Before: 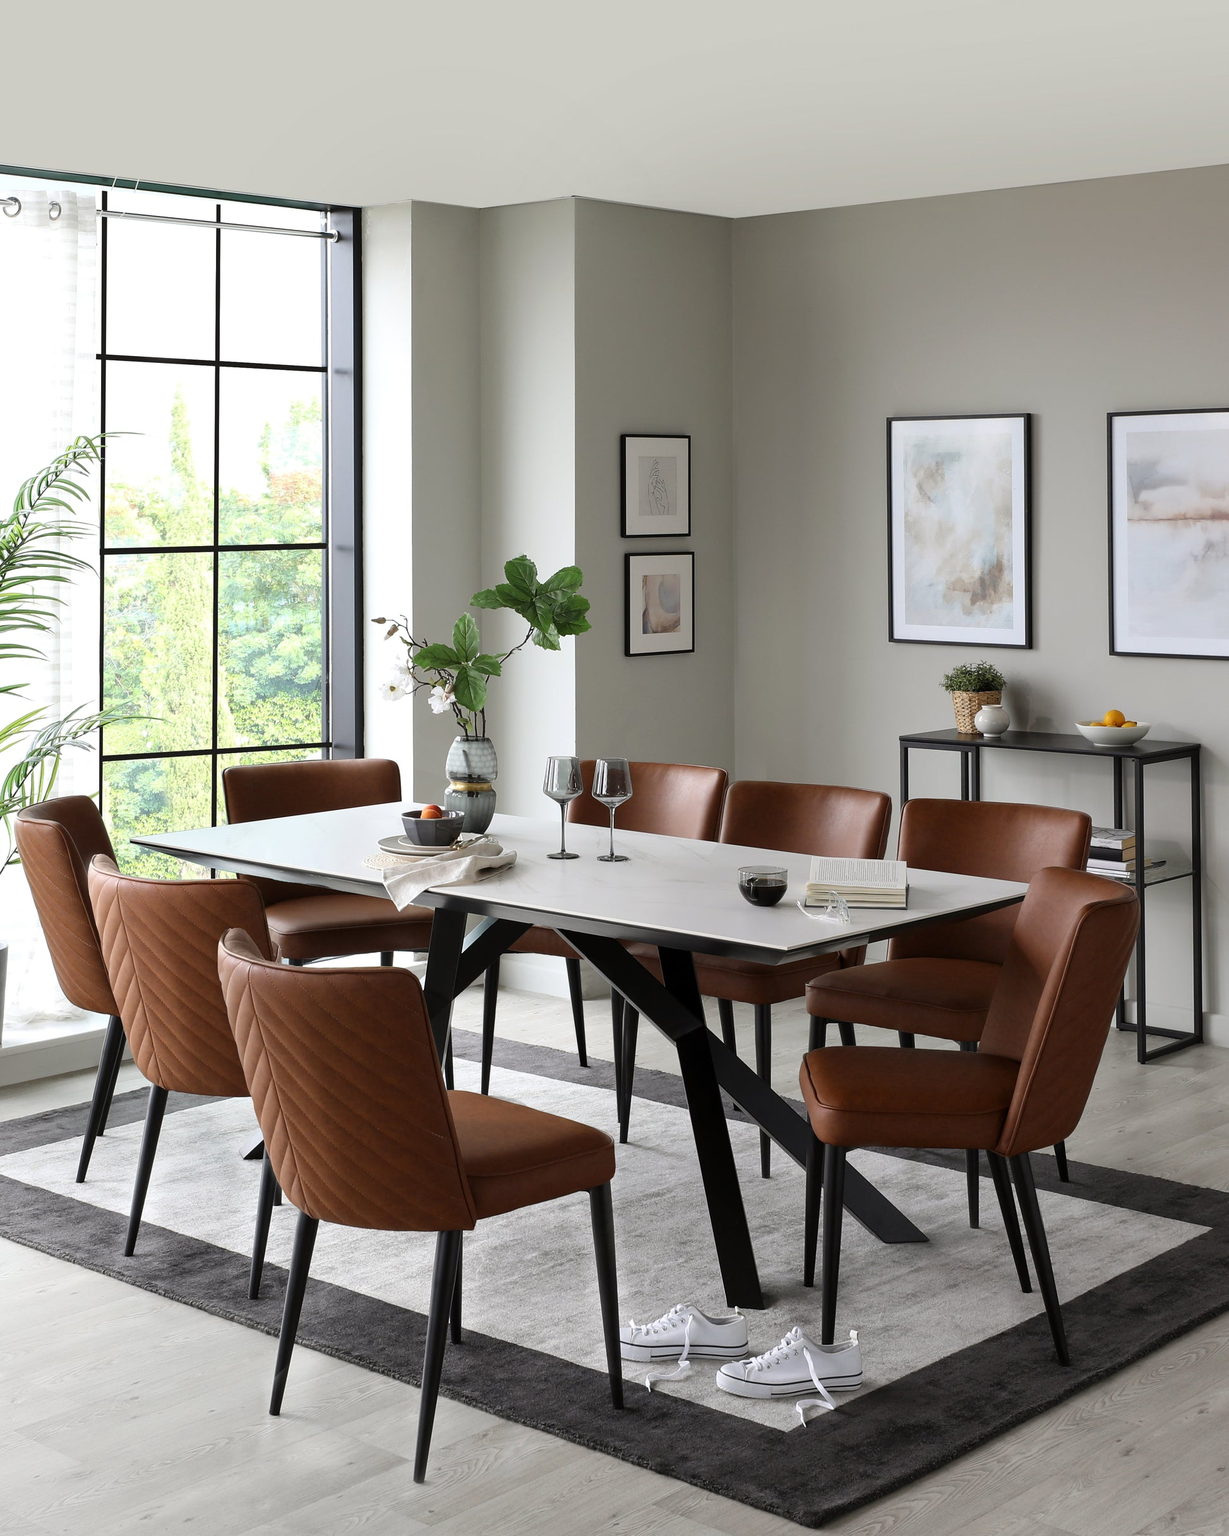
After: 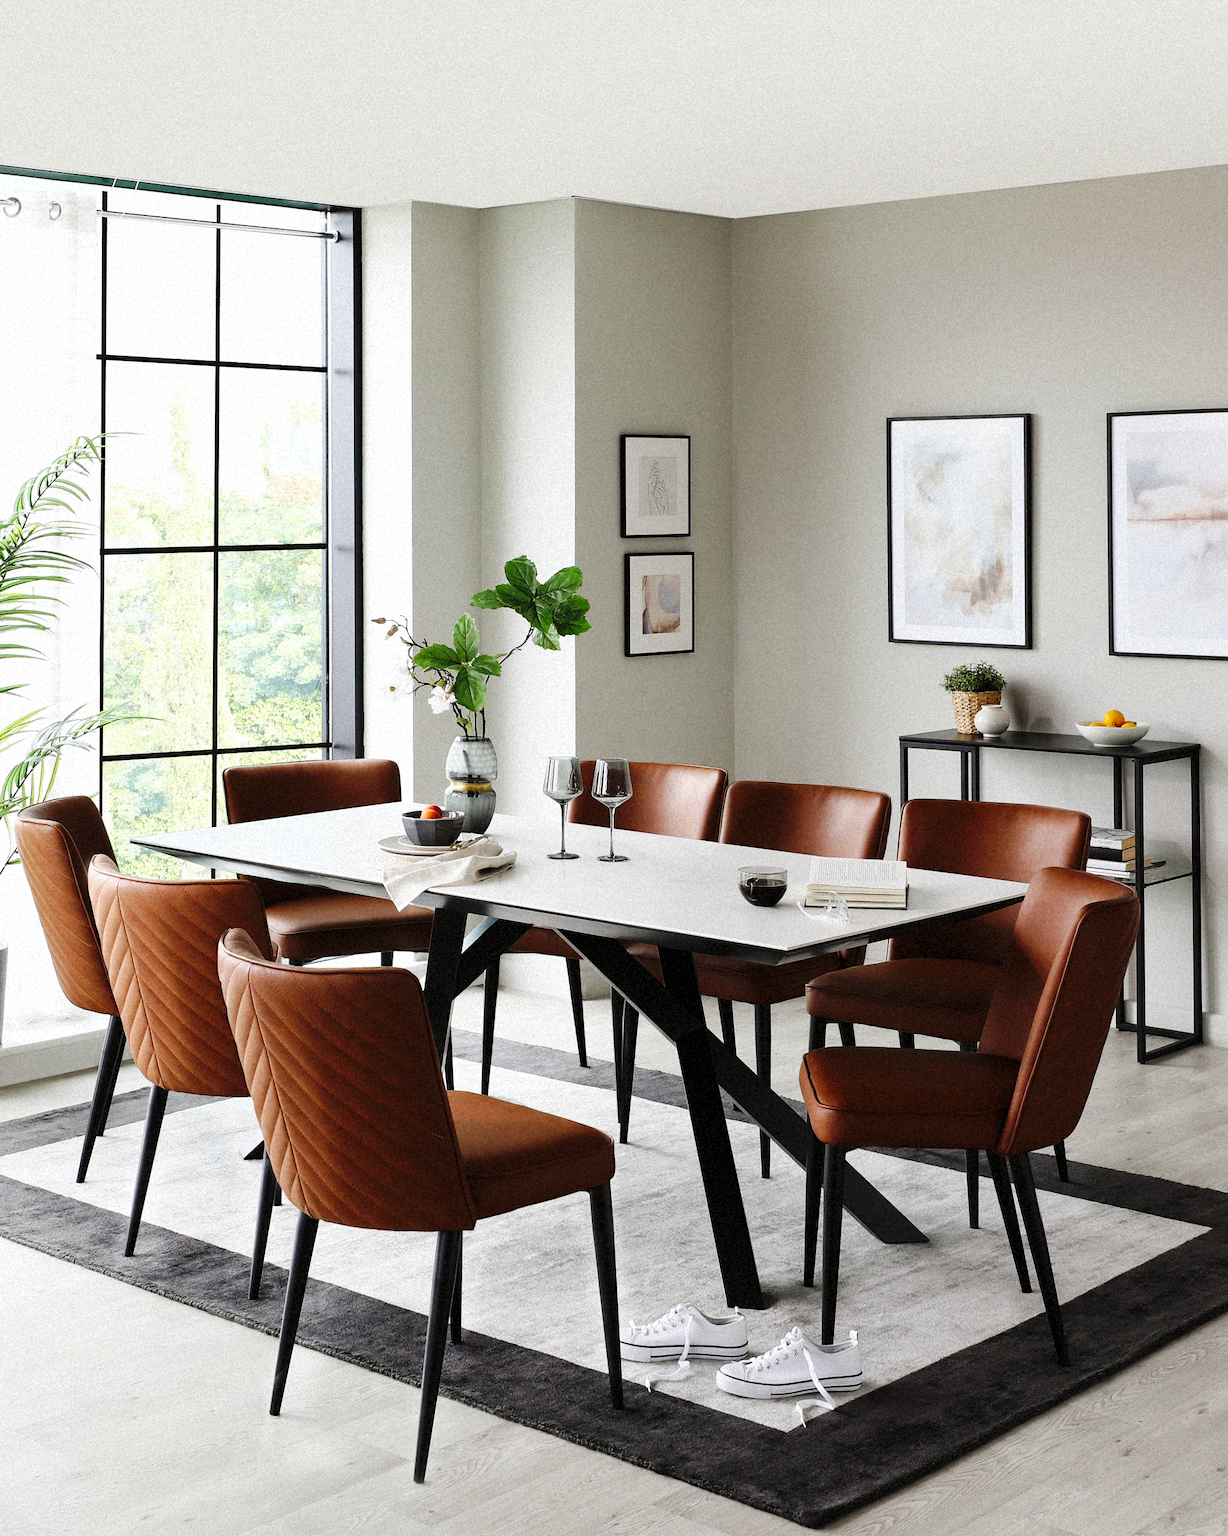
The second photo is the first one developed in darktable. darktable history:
grain: mid-tones bias 0%
base curve: curves: ch0 [(0, 0) (0.036, 0.025) (0.121, 0.166) (0.206, 0.329) (0.605, 0.79) (1, 1)], preserve colors none
